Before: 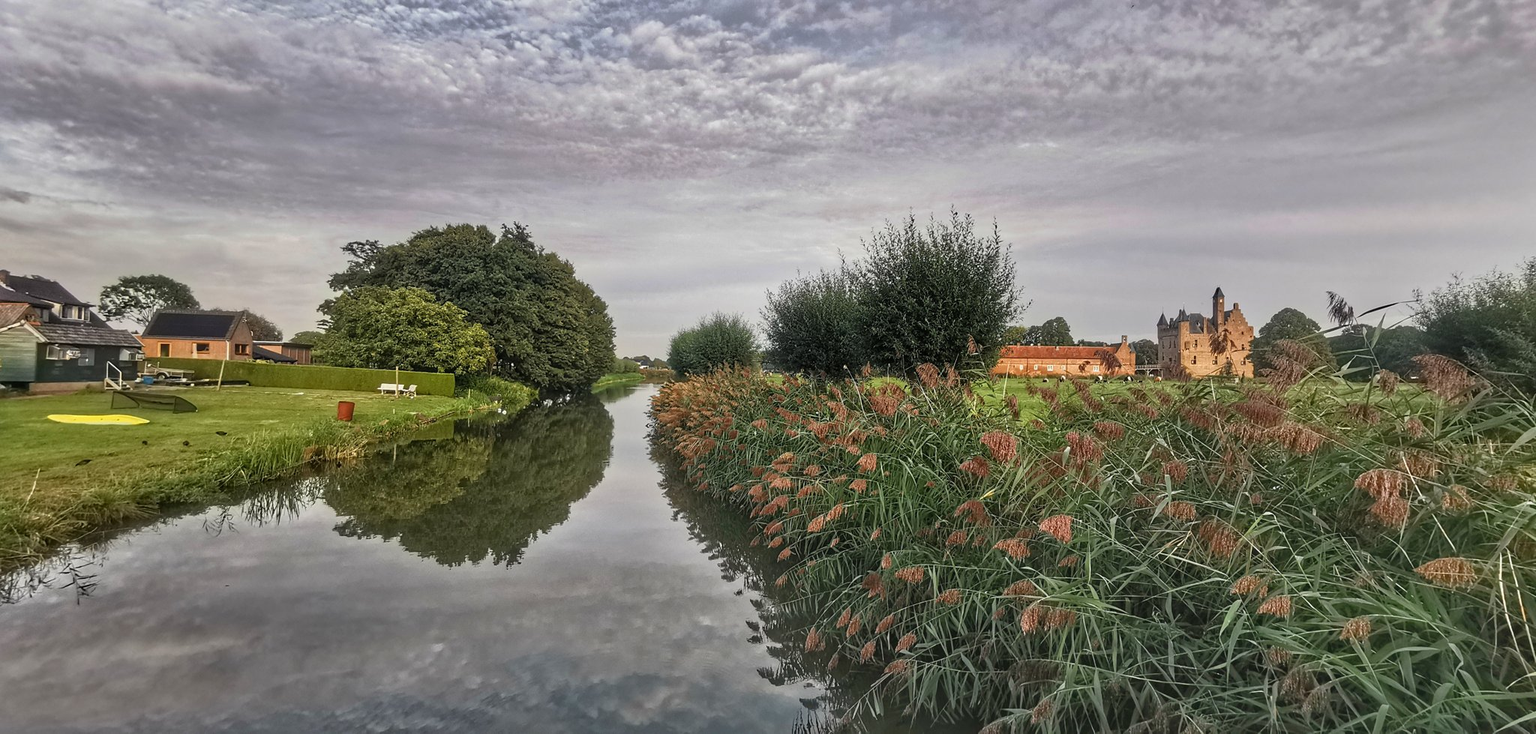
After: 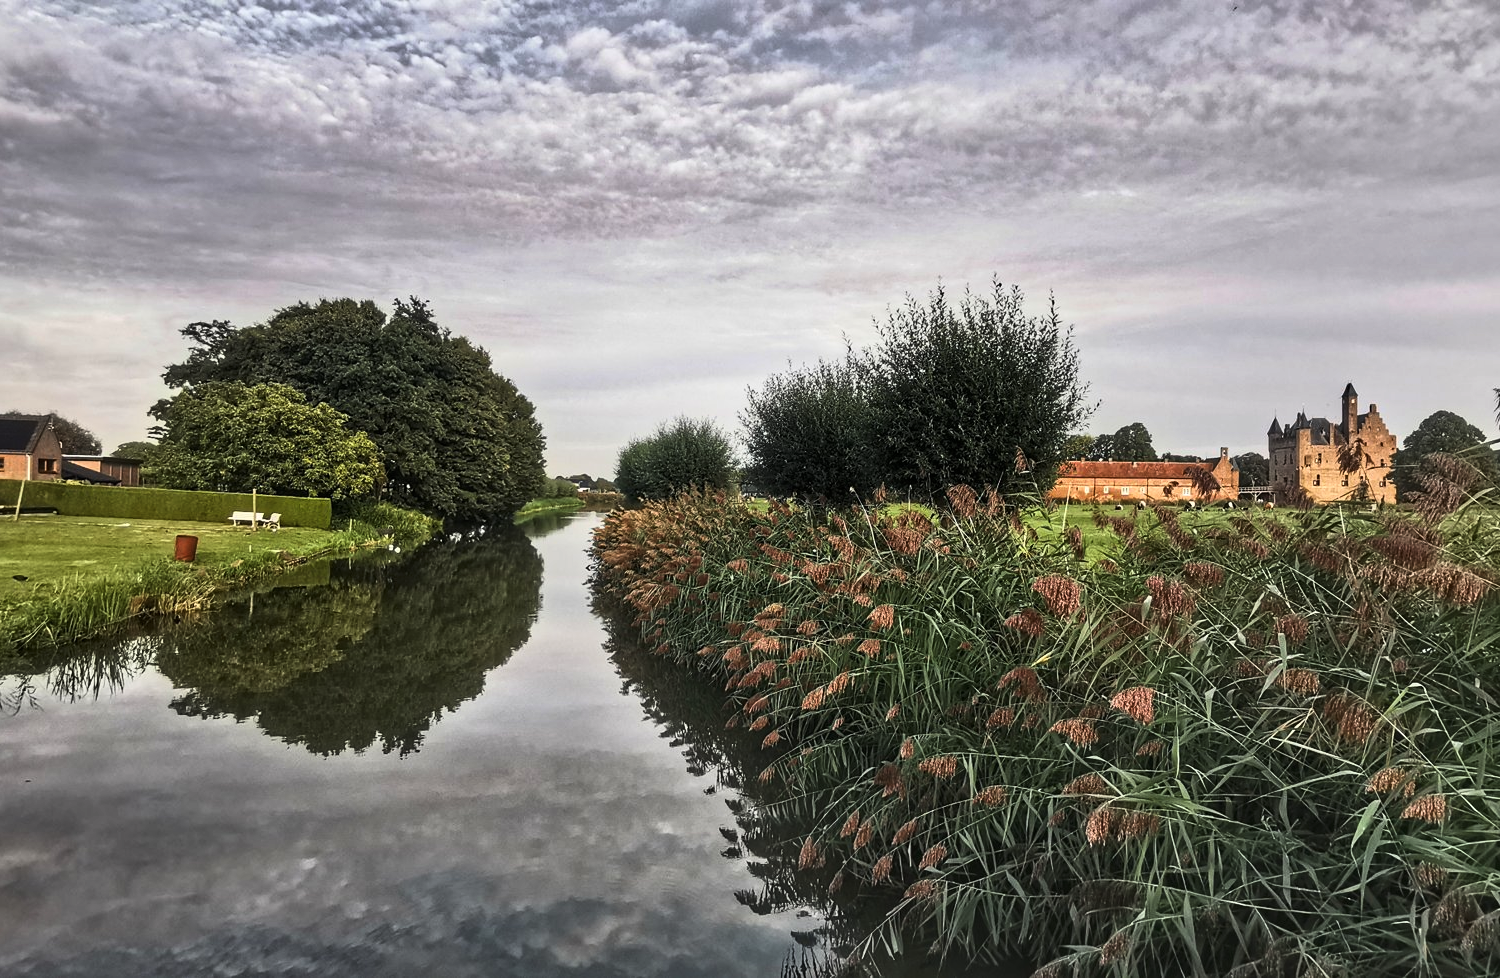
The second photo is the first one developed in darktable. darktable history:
crop: left 13.443%, right 13.31%
tone curve: curves: ch0 [(0, 0) (0.004, 0.001) (0.133, 0.078) (0.325, 0.241) (0.832, 0.917) (1, 1)], color space Lab, linked channels, preserve colors none
